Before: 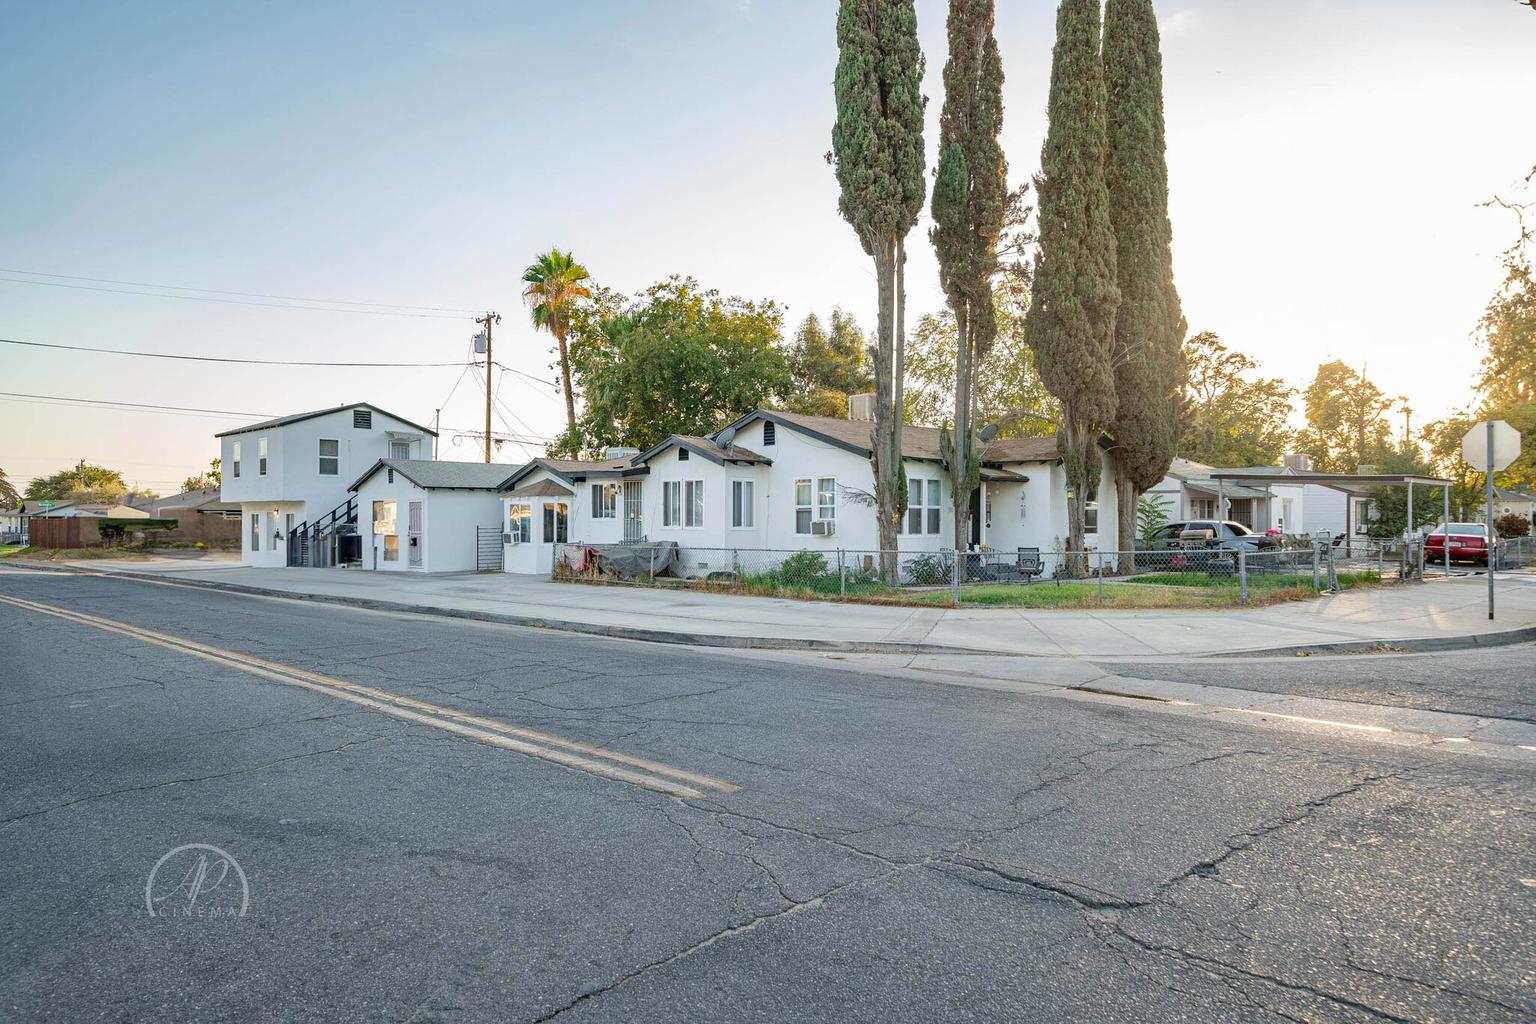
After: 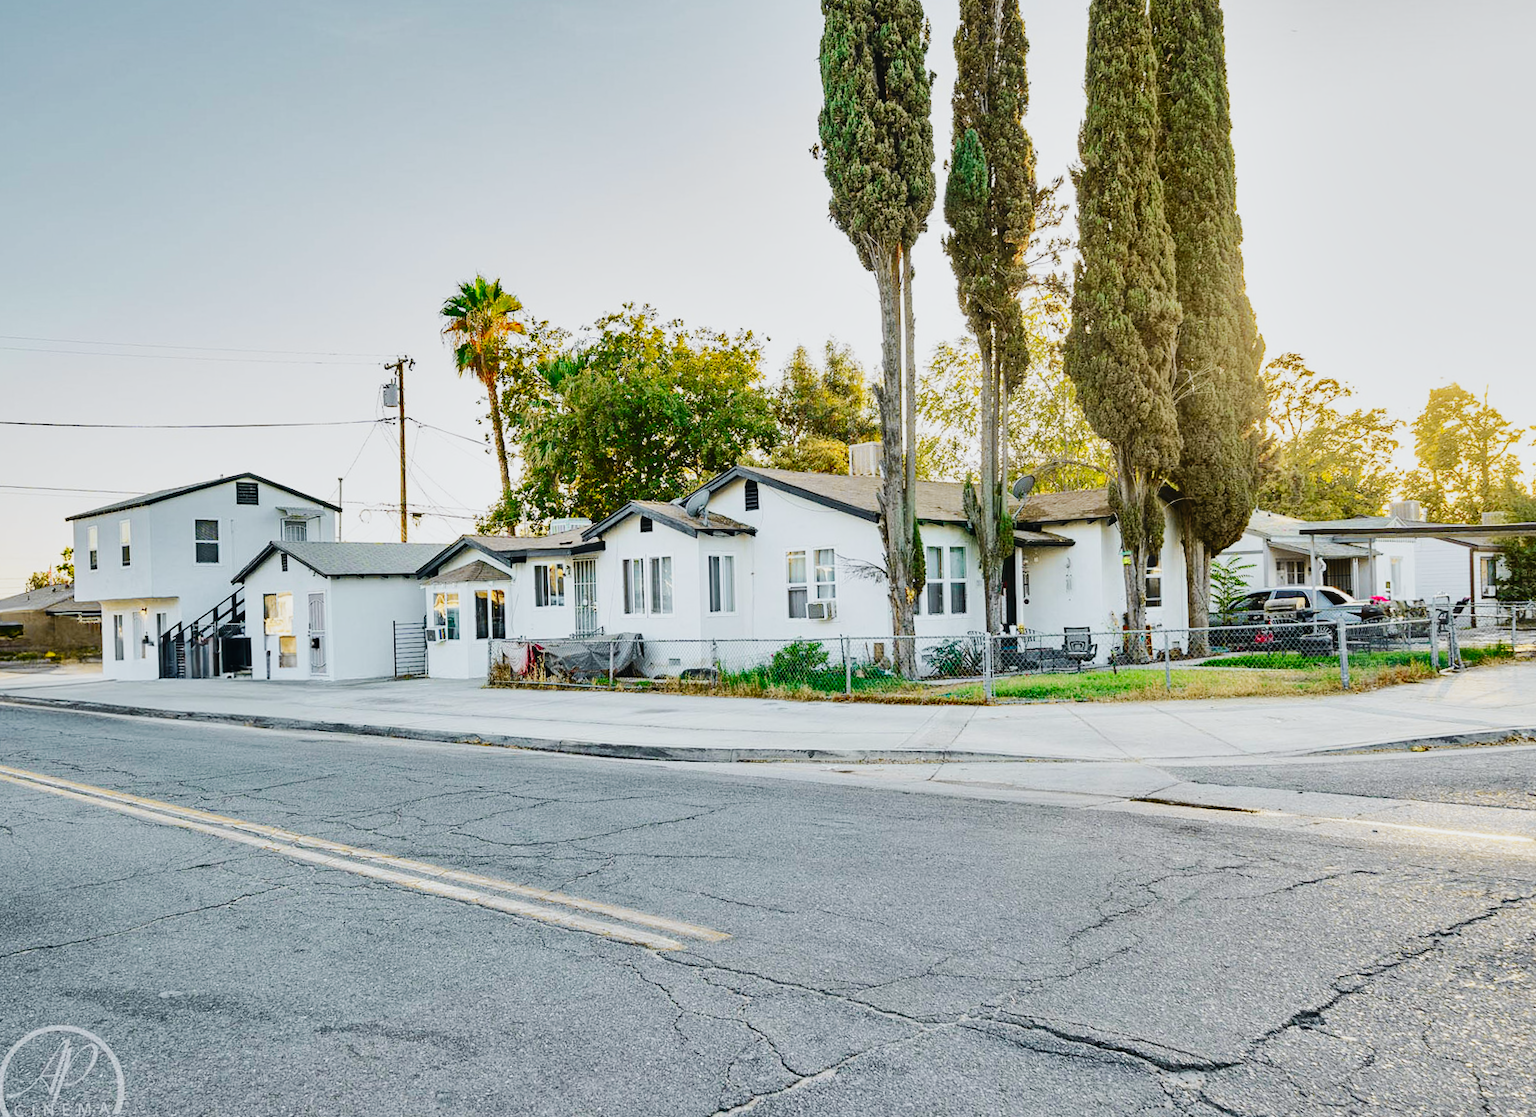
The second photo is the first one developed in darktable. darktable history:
rotate and perspective: rotation -1.75°, automatic cropping off
crop: left 11.225%, top 5.381%, right 9.565%, bottom 10.314%
exposure: exposure 0.178 EV, compensate exposure bias true, compensate highlight preservation false
base curve: curves: ch0 [(0, 0) (0.036, 0.025) (0.121, 0.166) (0.206, 0.329) (0.605, 0.79) (1, 1)], preserve colors none
tone curve: curves: ch0 [(0, 0.02) (0.063, 0.058) (0.262, 0.243) (0.447, 0.468) (0.544, 0.596) (0.805, 0.823) (1, 0.952)]; ch1 [(0, 0) (0.339, 0.31) (0.417, 0.401) (0.452, 0.455) (0.482, 0.483) (0.502, 0.499) (0.517, 0.506) (0.55, 0.542) (0.588, 0.604) (0.729, 0.782) (1, 1)]; ch2 [(0, 0) (0.346, 0.34) (0.431, 0.45) (0.485, 0.487) (0.5, 0.496) (0.527, 0.526) (0.56, 0.574) (0.613, 0.642) (0.679, 0.703) (1, 1)], color space Lab, independent channels, preserve colors none
shadows and highlights: shadows 53, soften with gaussian
graduated density: on, module defaults
